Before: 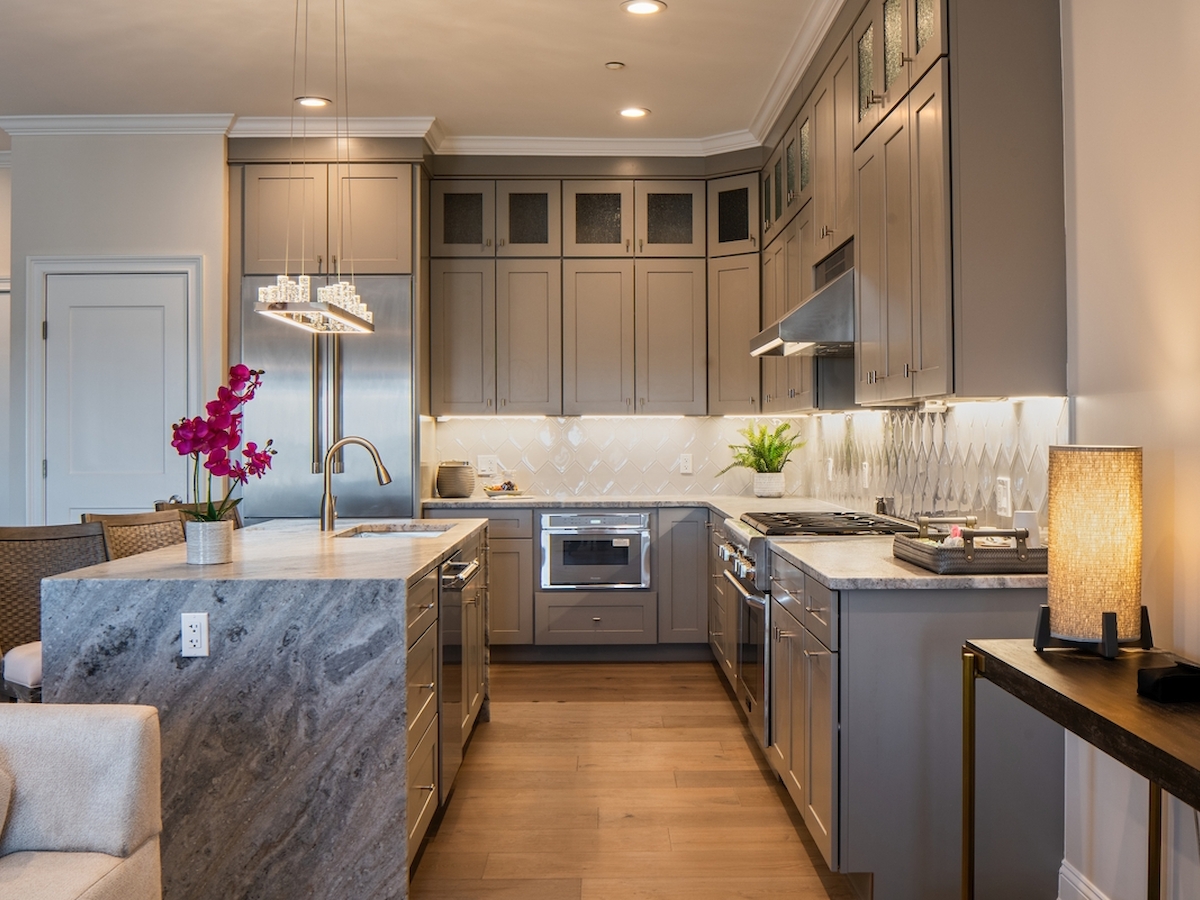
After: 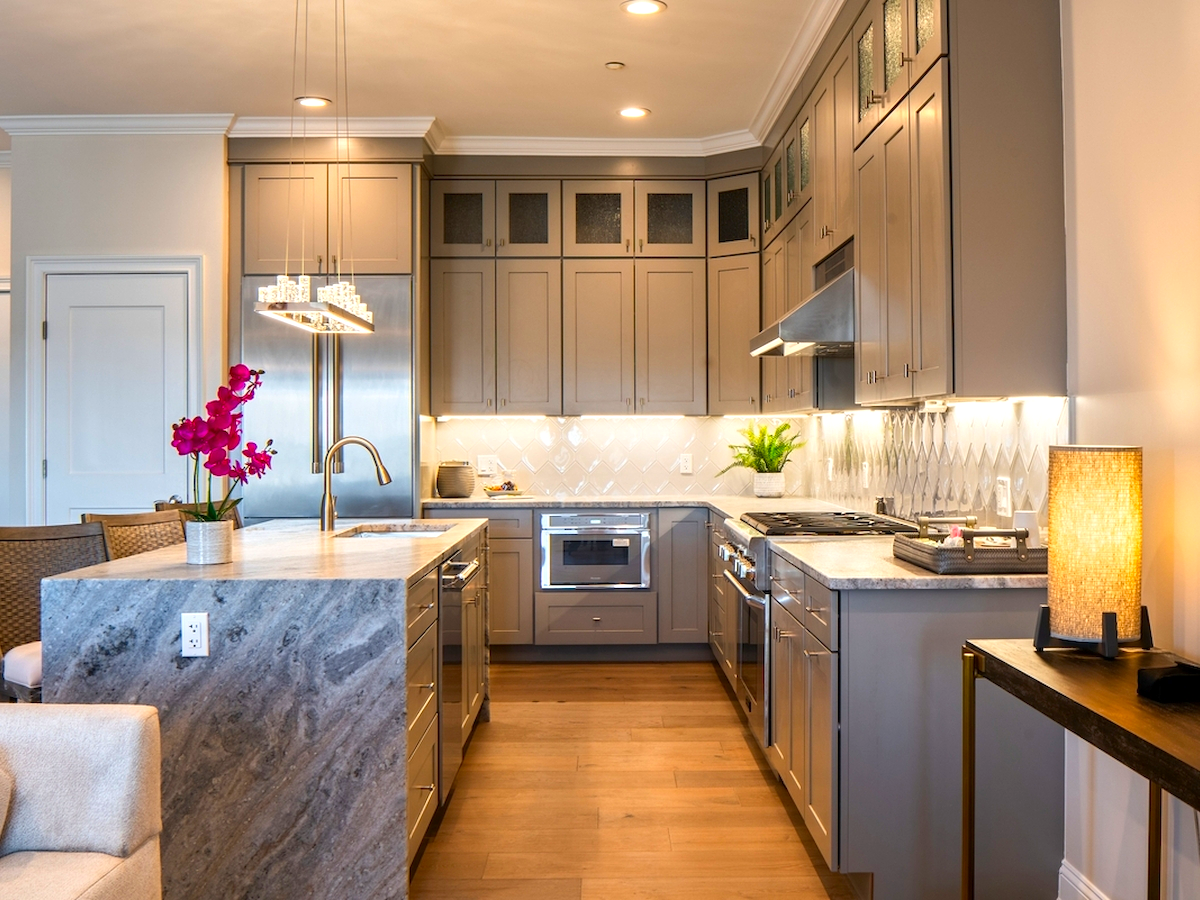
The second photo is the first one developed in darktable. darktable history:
exposure: black level correction 0.001, exposure 0.5 EV, compensate exposure bias true, compensate highlight preservation false
contrast brightness saturation: brightness -0.02, saturation 0.35
